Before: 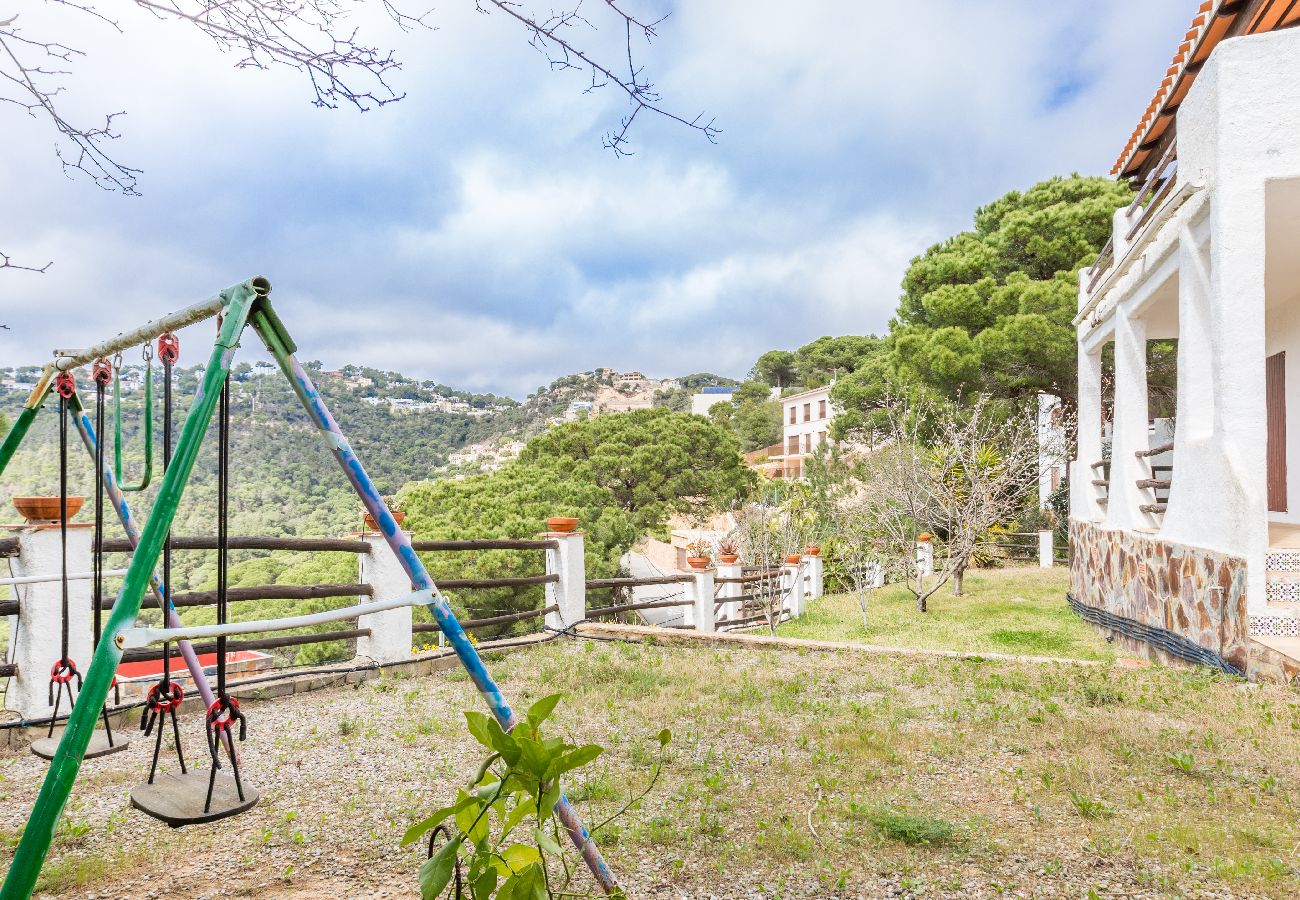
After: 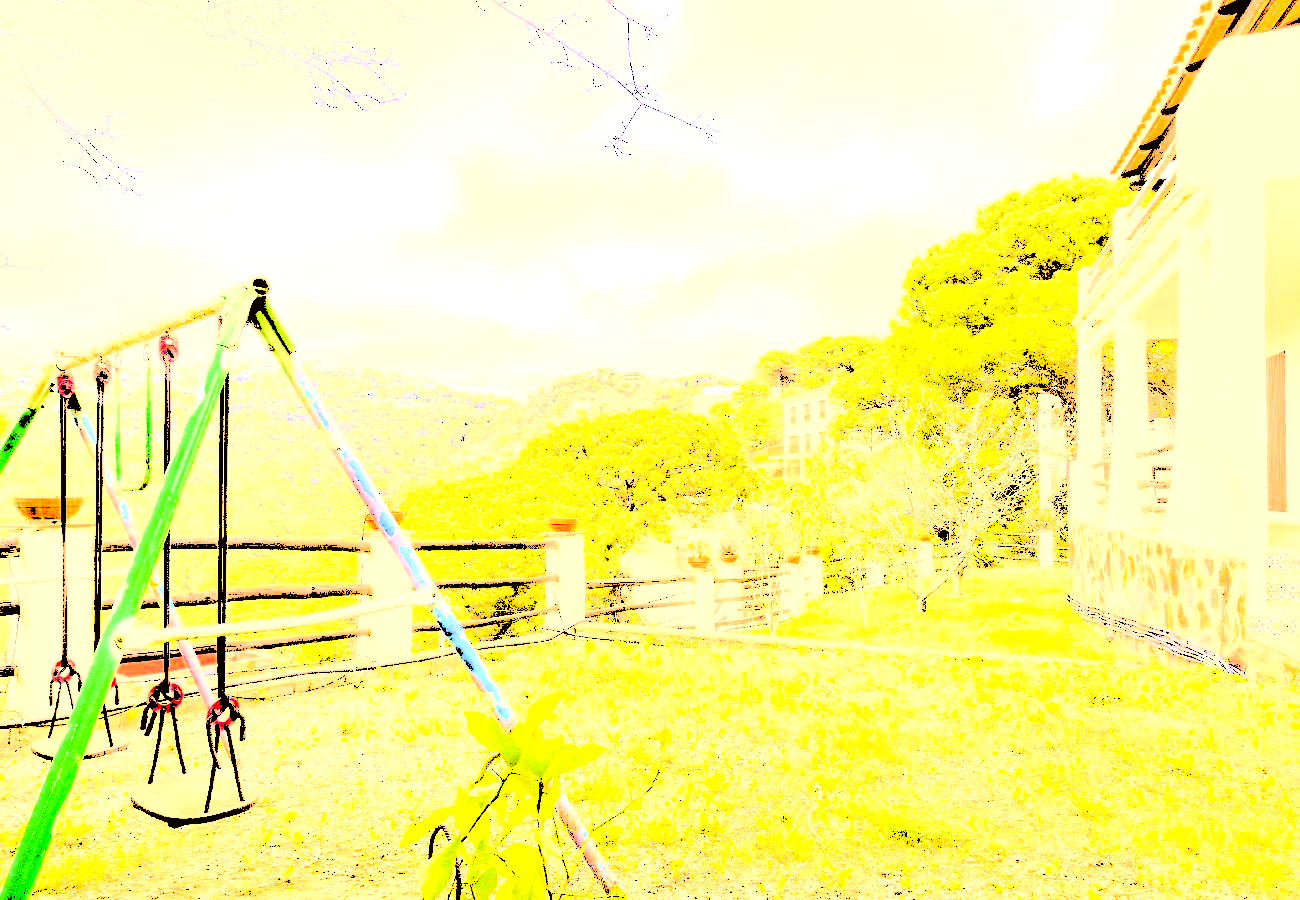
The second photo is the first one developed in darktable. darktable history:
tone equalizer: on, module defaults
levels: levels [0.246, 0.246, 0.506]
white balance: red 1, blue 1
color correction: highlights a* 17.94, highlights b* 35.39, shadows a* 1.48, shadows b* 6.42, saturation 1.01
